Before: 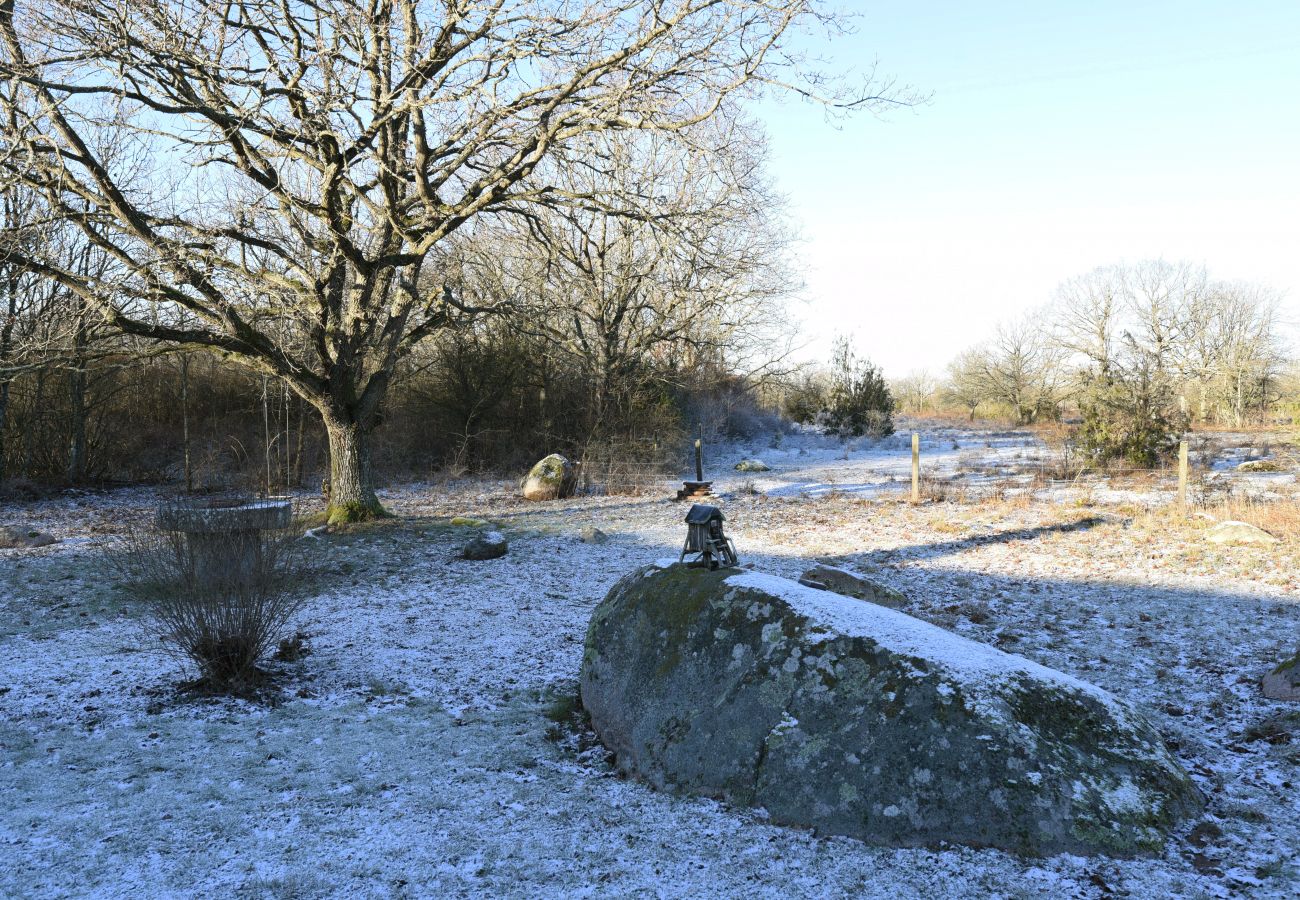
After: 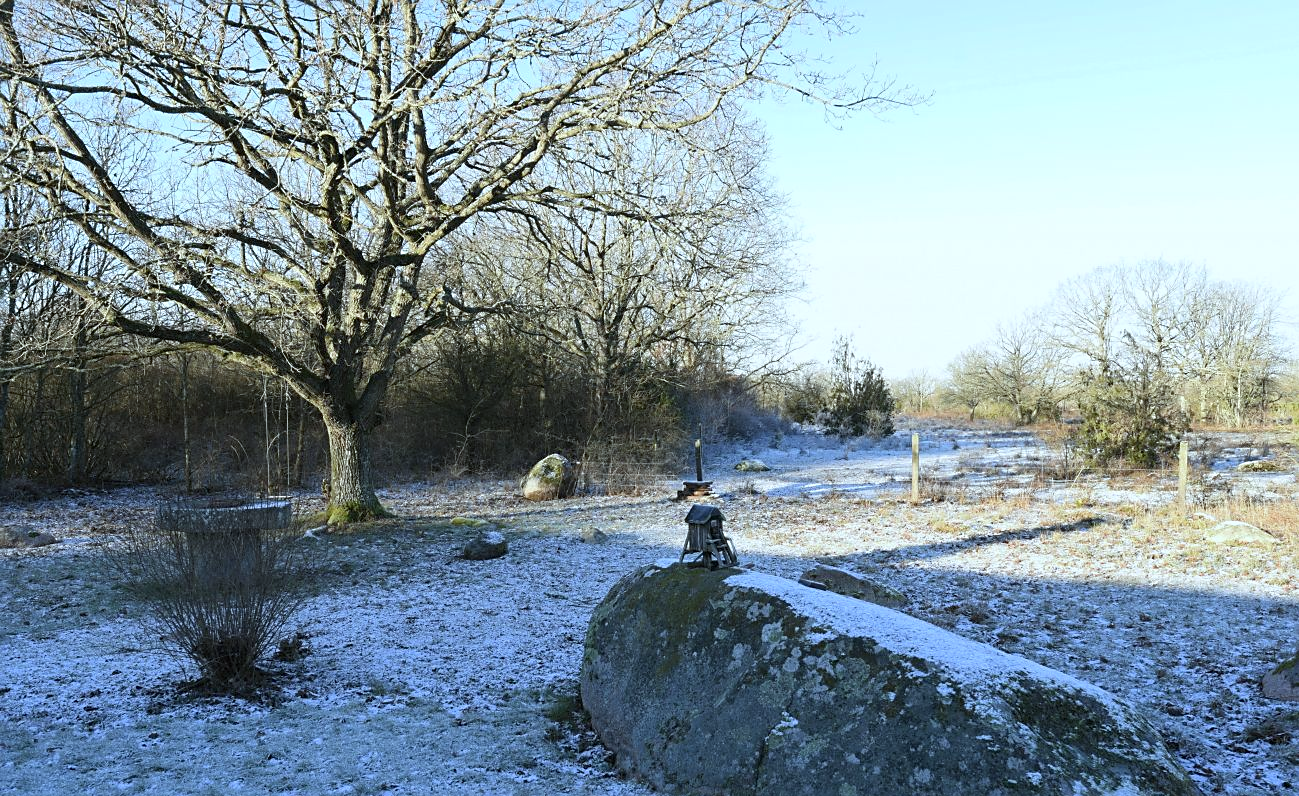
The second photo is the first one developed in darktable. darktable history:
white balance: red 0.925, blue 1.046
crop and rotate: top 0%, bottom 11.49%
sharpen: radius 1.864, amount 0.398, threshold 1.271
